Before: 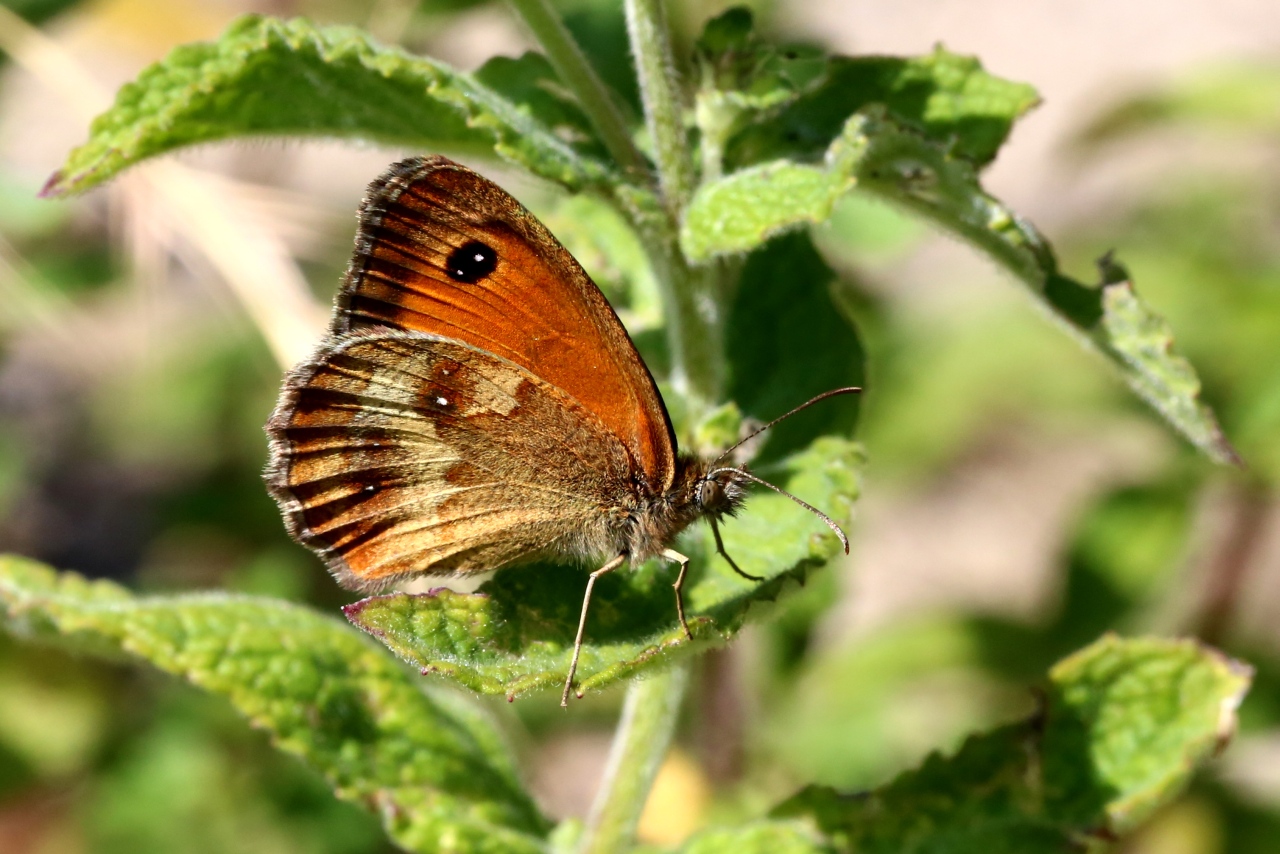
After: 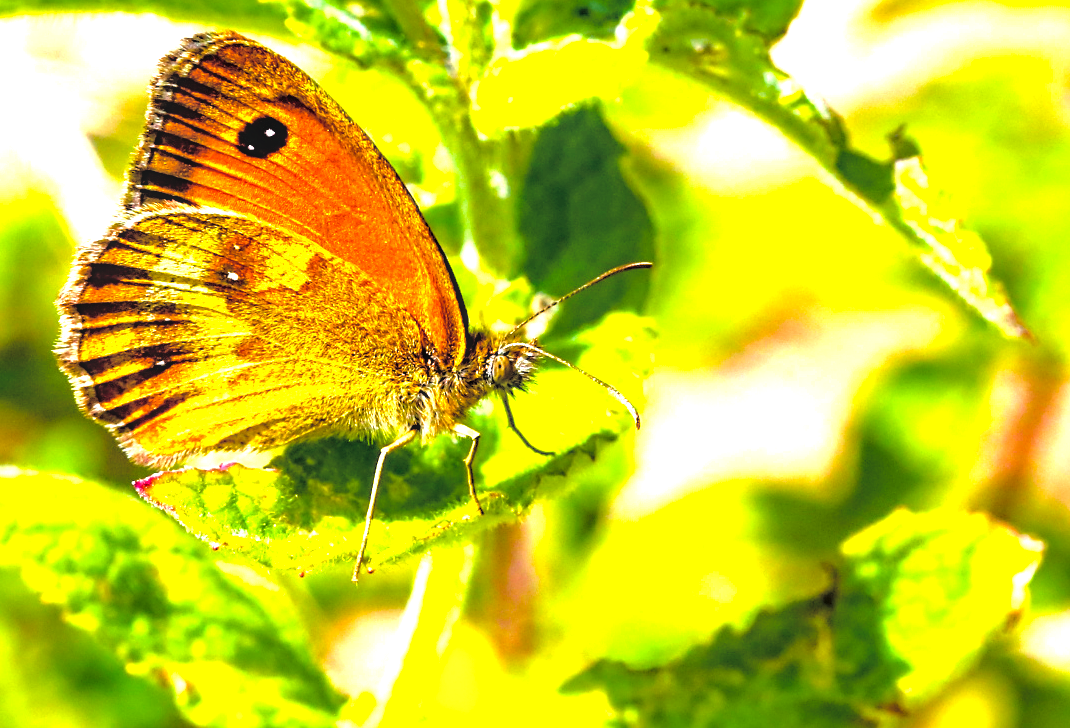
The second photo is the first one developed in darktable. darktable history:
crop: left 16.376%, top 14.708%
exposure: black level correction 0, exposure 1.001 EV, compensate highlight preservation false
sharpen: radius 1.889, amount 0.391, threshold 1.146
tone equalizer: -8 EV -0.773 EV, -7 EV -0.682 EV, -6 EV -0.568 EV, -5 EV -0.399 EV, -3 EV 0.368 EV, -2 EV 0.6 EV, -1 EV 0.689 EV, +0 EV 0.765 EV
color balance rgb: linear chroma grading › global chroma 14.375%, perceptual saturation grading › global saturation 74.861%, perceptual saturation grading › shadows -30.468%
local contrast: on, module defaults
tone curve: curves: ch0 [(0, 0) (0.004, 0.008) (0.077, 0.156) (0.169, 0.29) (0.774, 0.774) (1, 1)], color space Lab, independent channels, preserve colors none
haze removal: compatibility mode true, adaptive false
